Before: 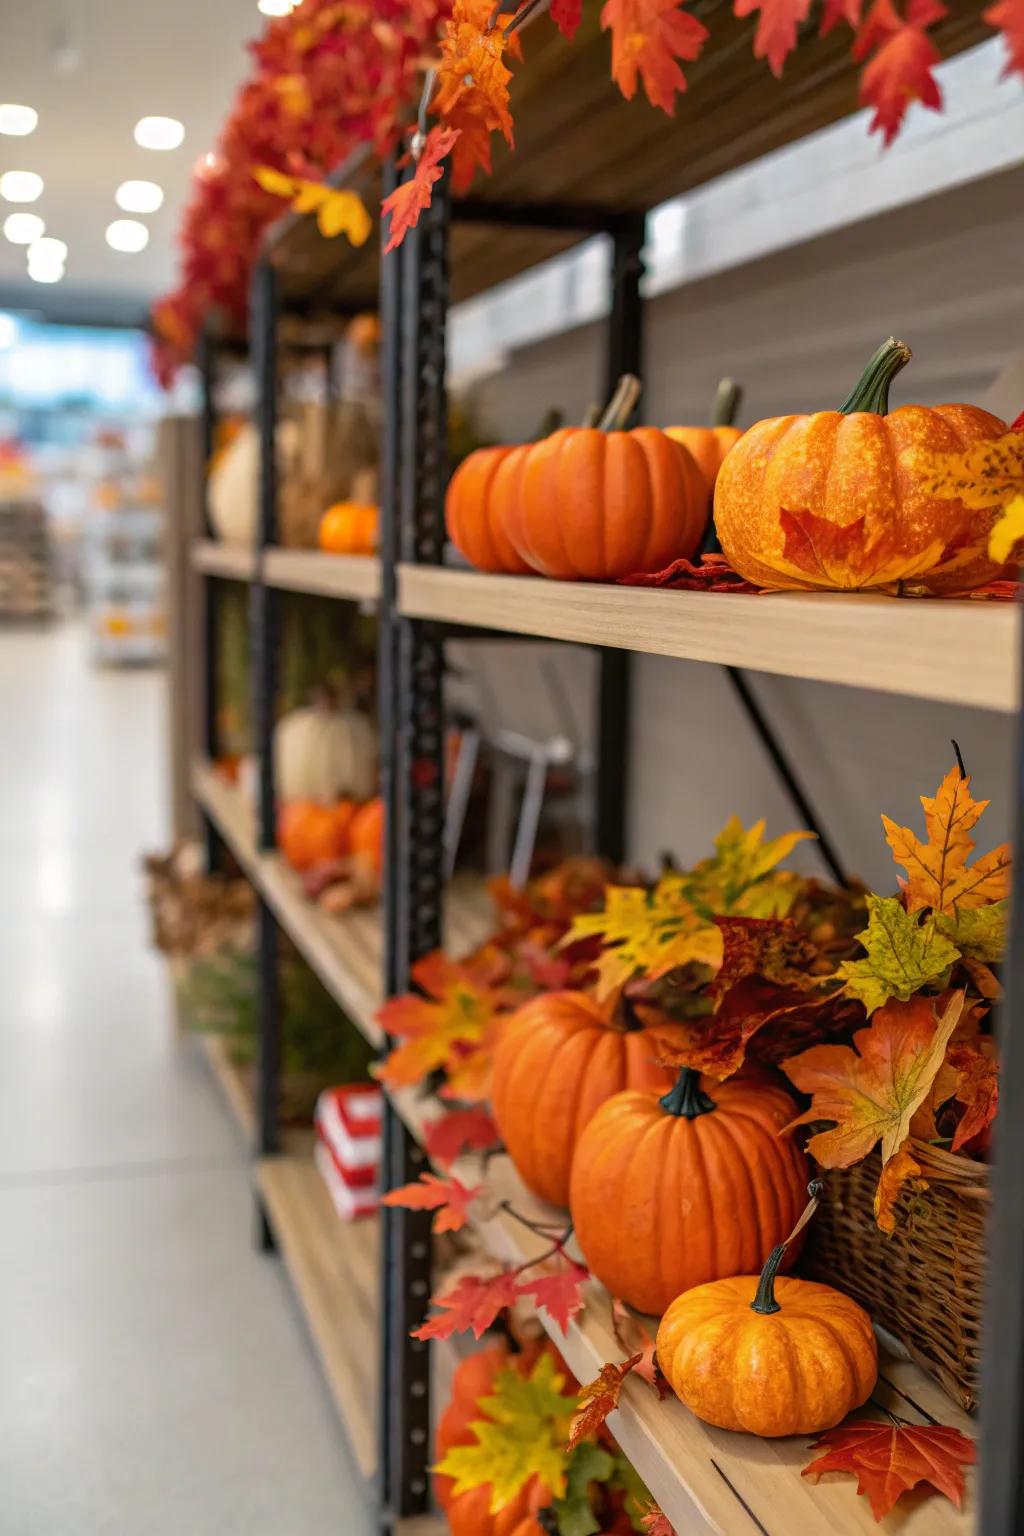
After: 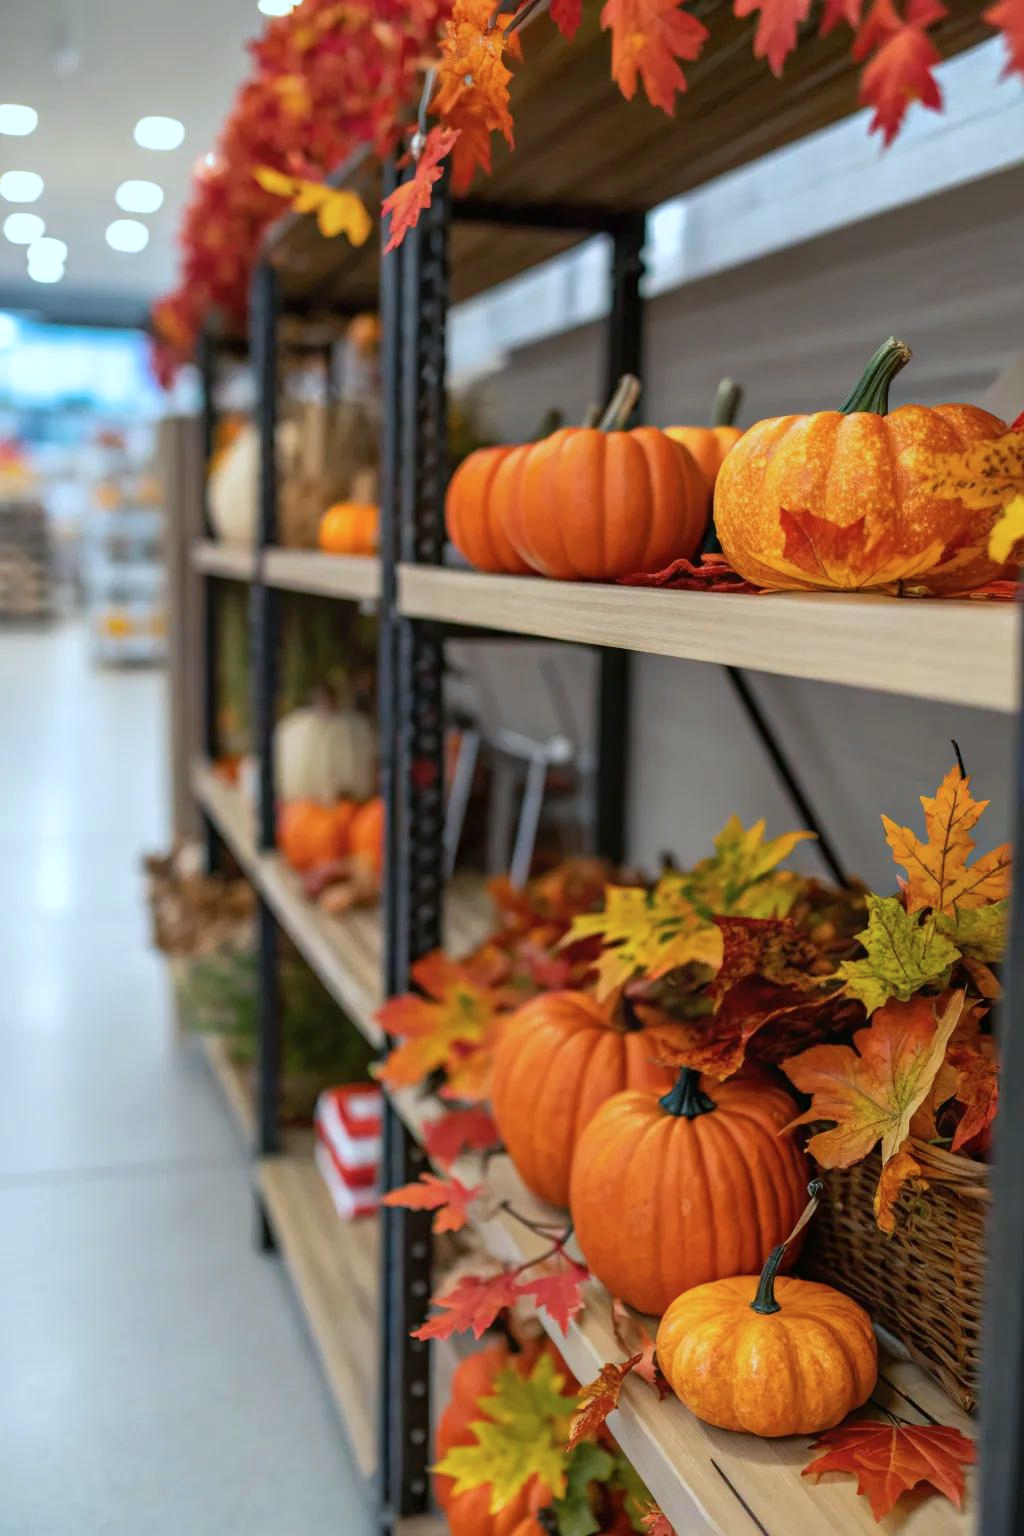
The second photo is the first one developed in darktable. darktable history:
color calibration: illuminant Planckian (black body), x 0.375, y 0.374, temperature 4108.44 K
